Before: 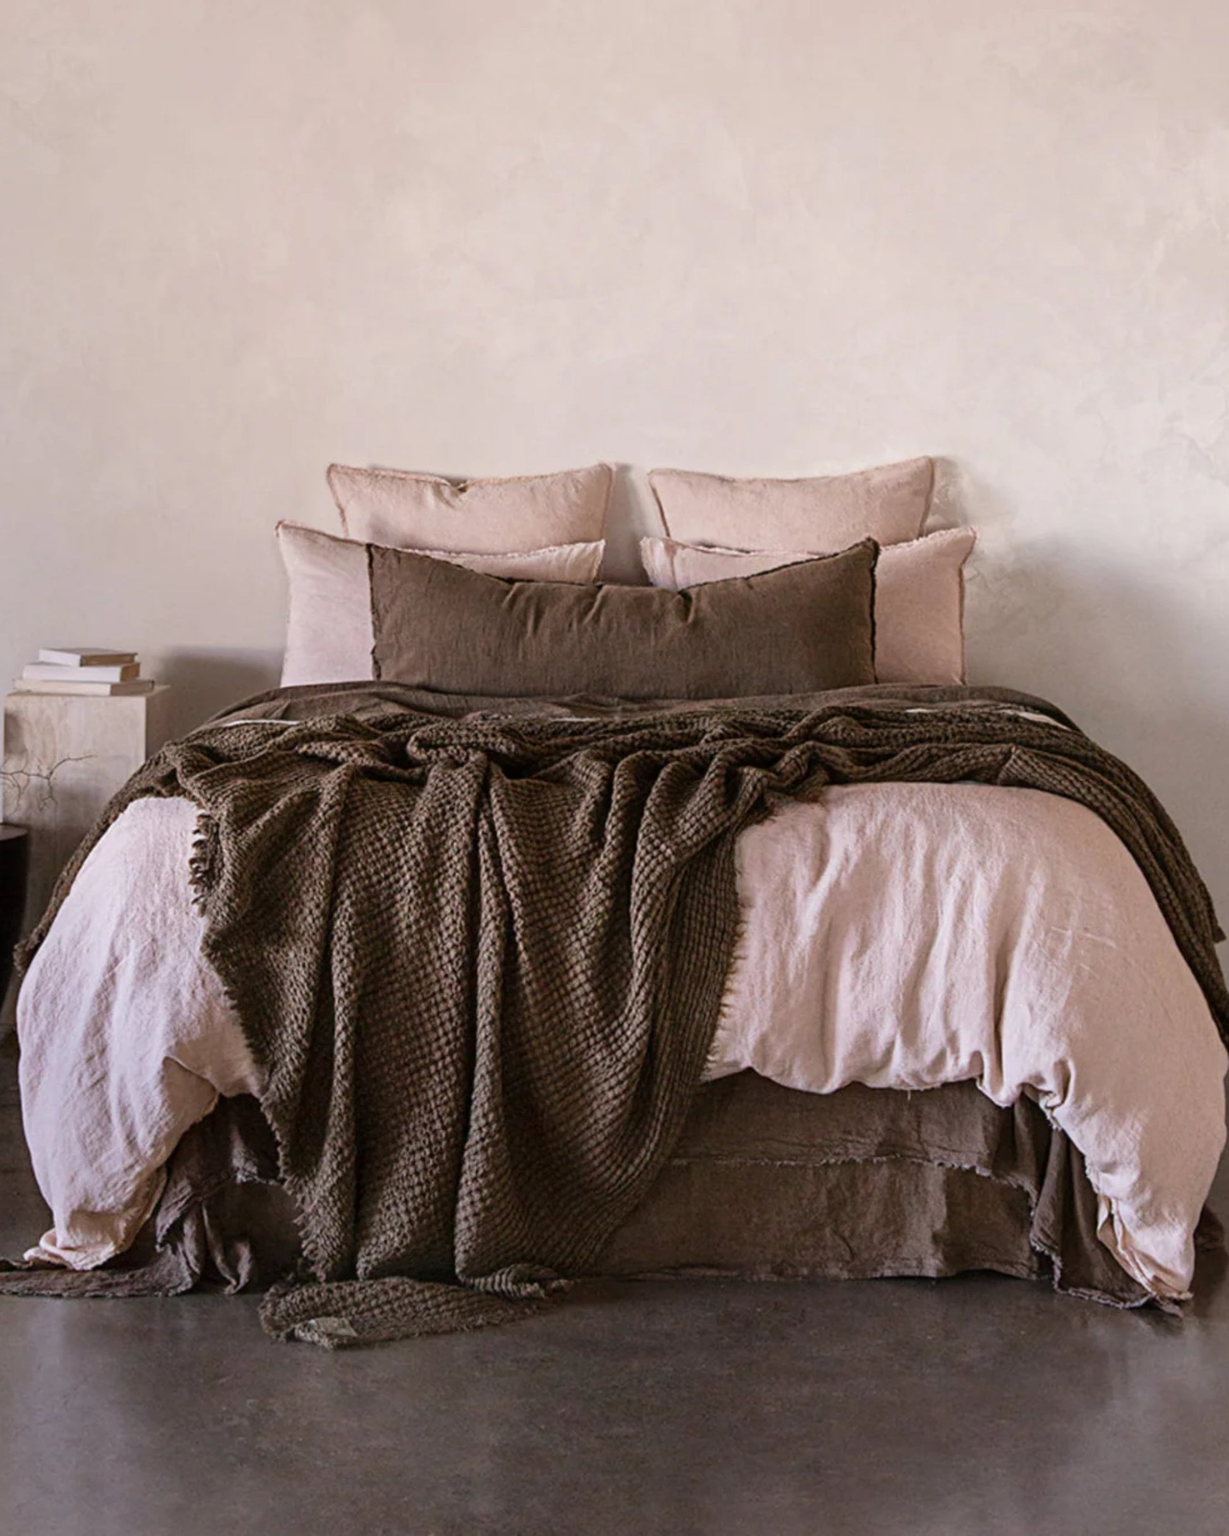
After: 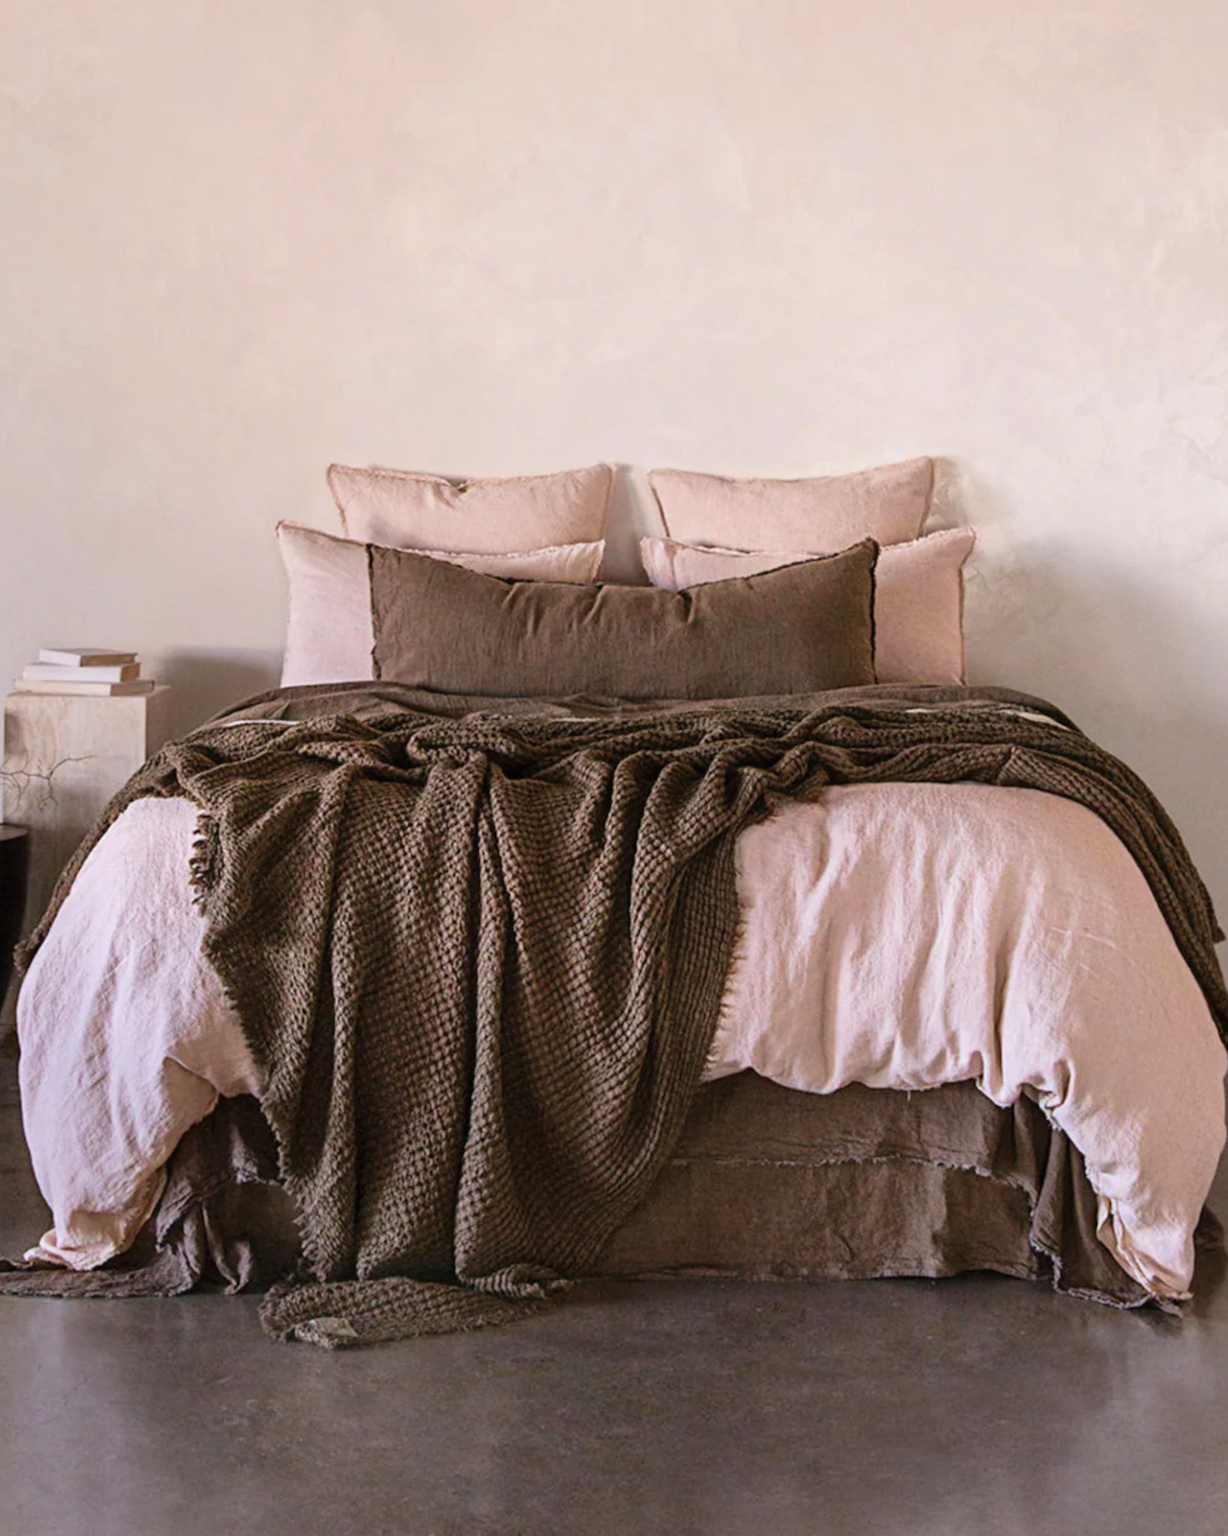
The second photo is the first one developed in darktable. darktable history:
contrast brightness saturation: contrast 0.074, brightness 0.083, saturation 0.183
